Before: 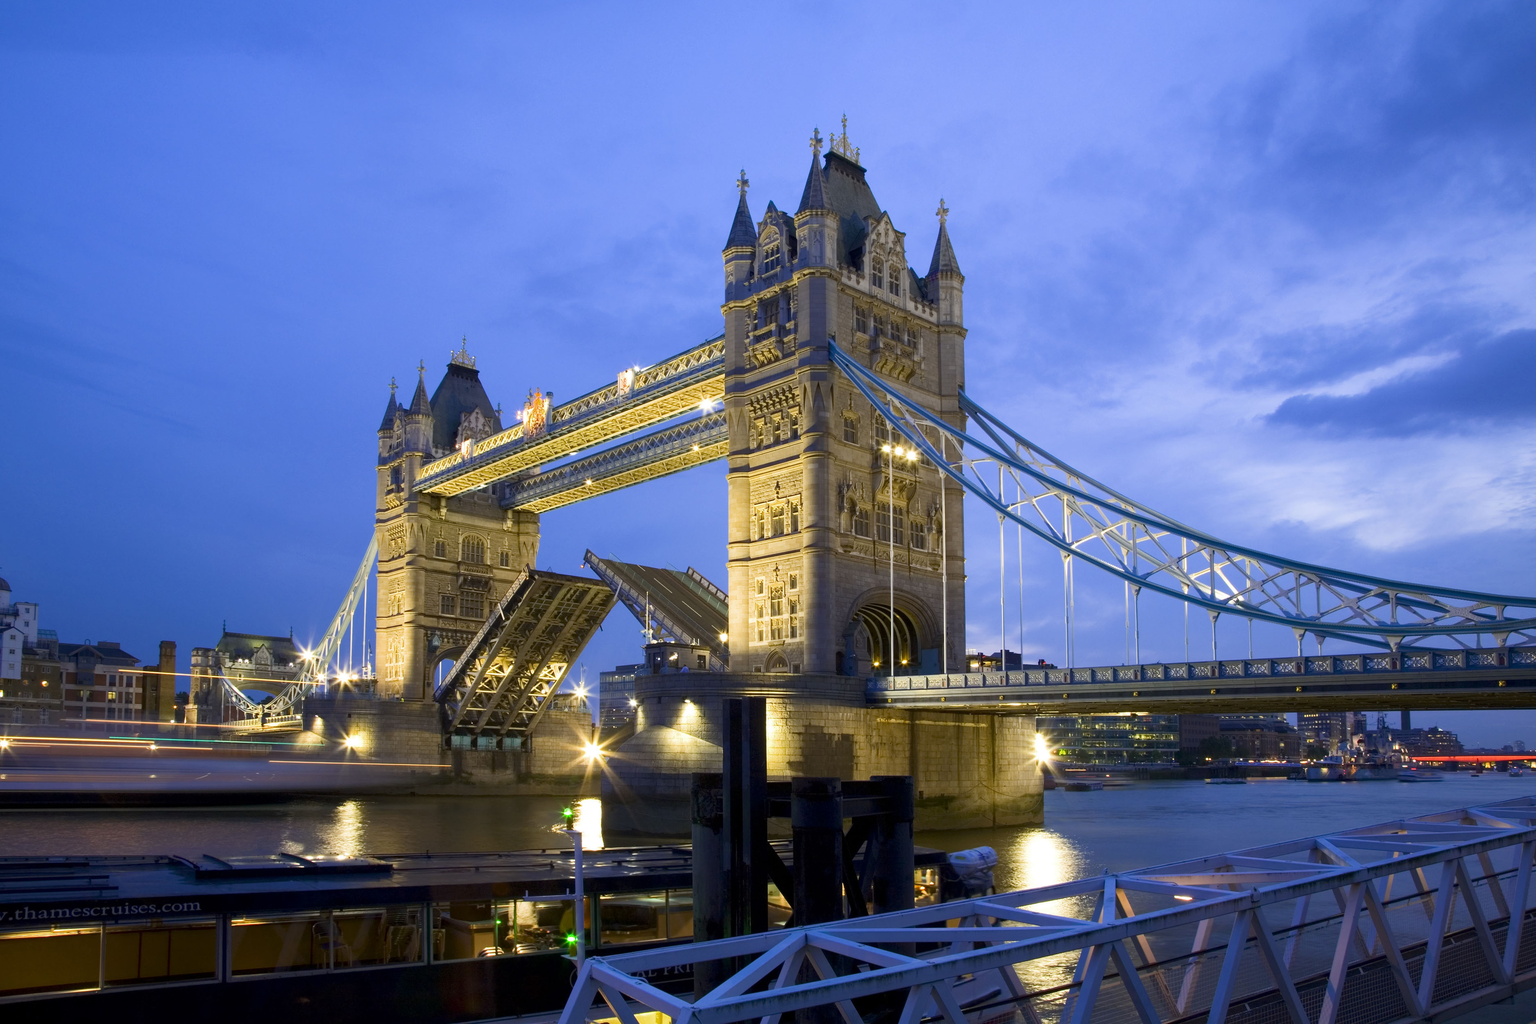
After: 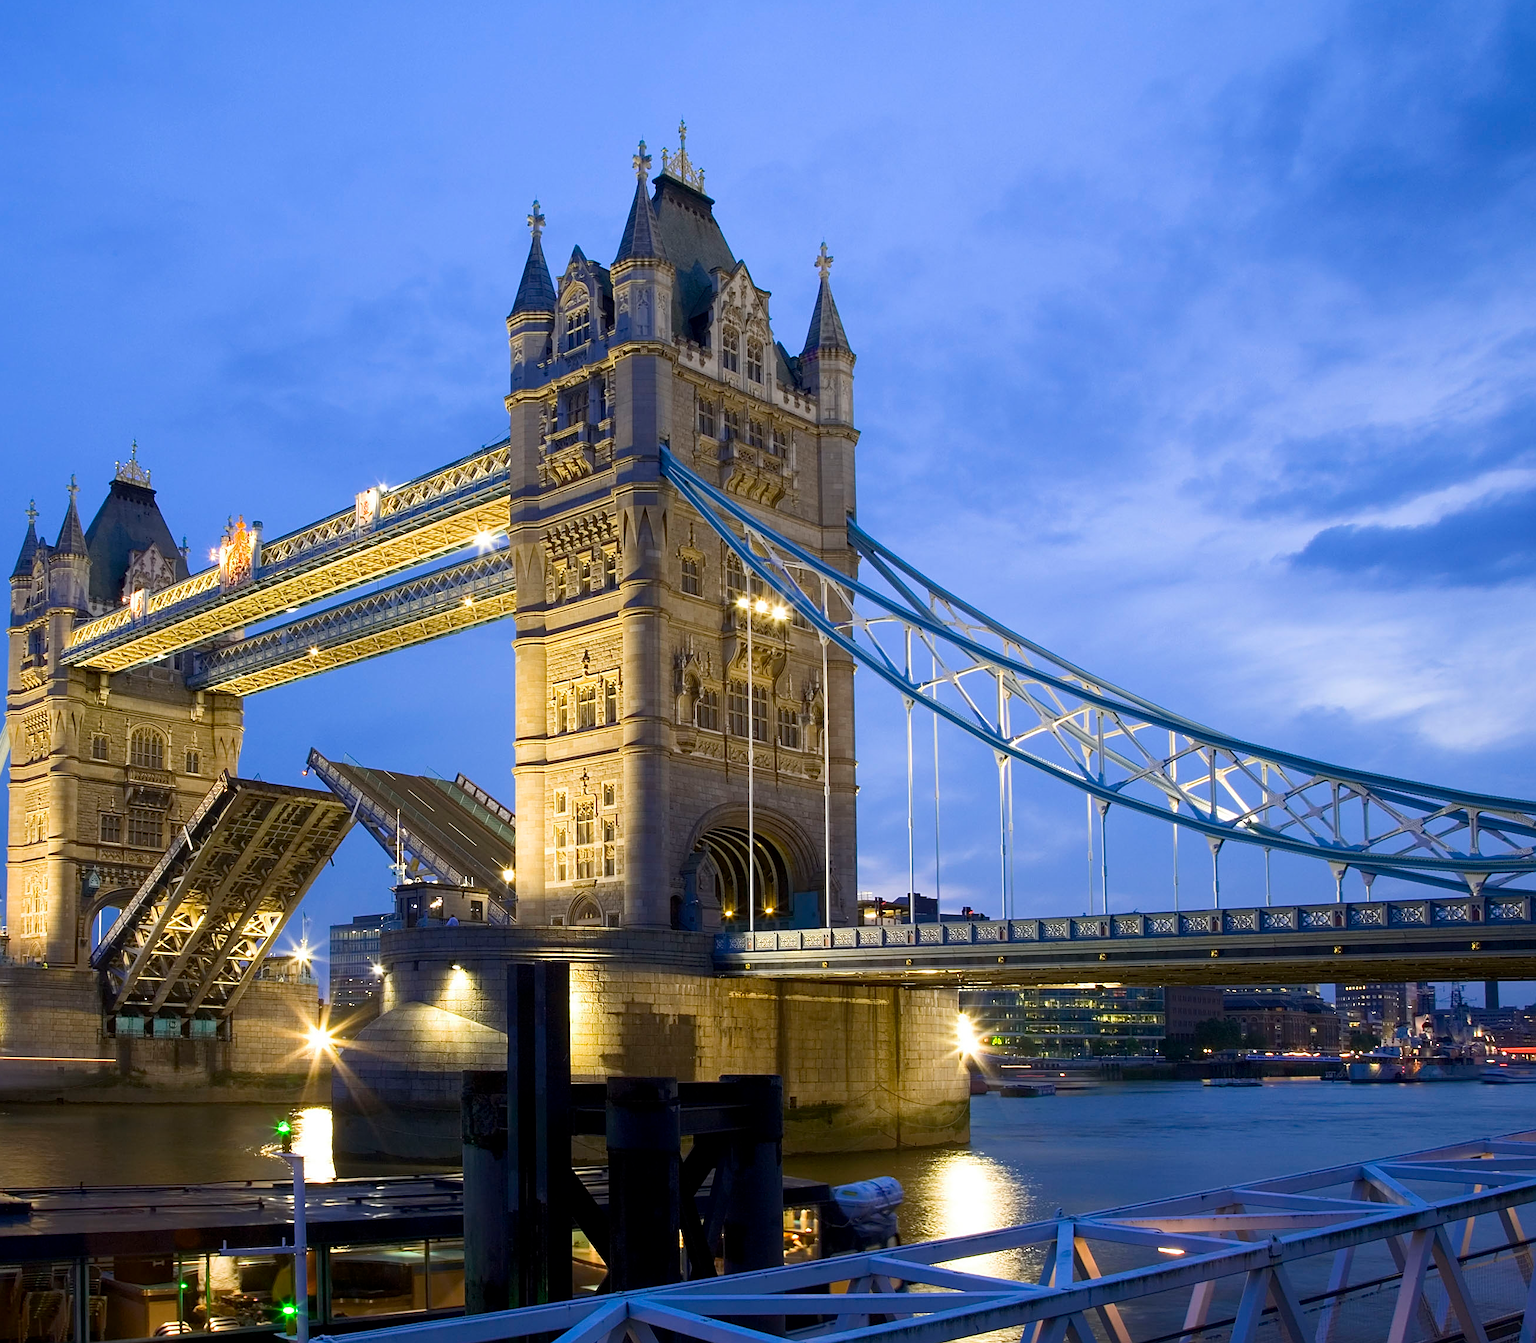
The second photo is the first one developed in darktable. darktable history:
sharpen: on, module defaults
crop and rotate: left 24.171%, top 3.003%, right 6.464%, bottom 5.996%
